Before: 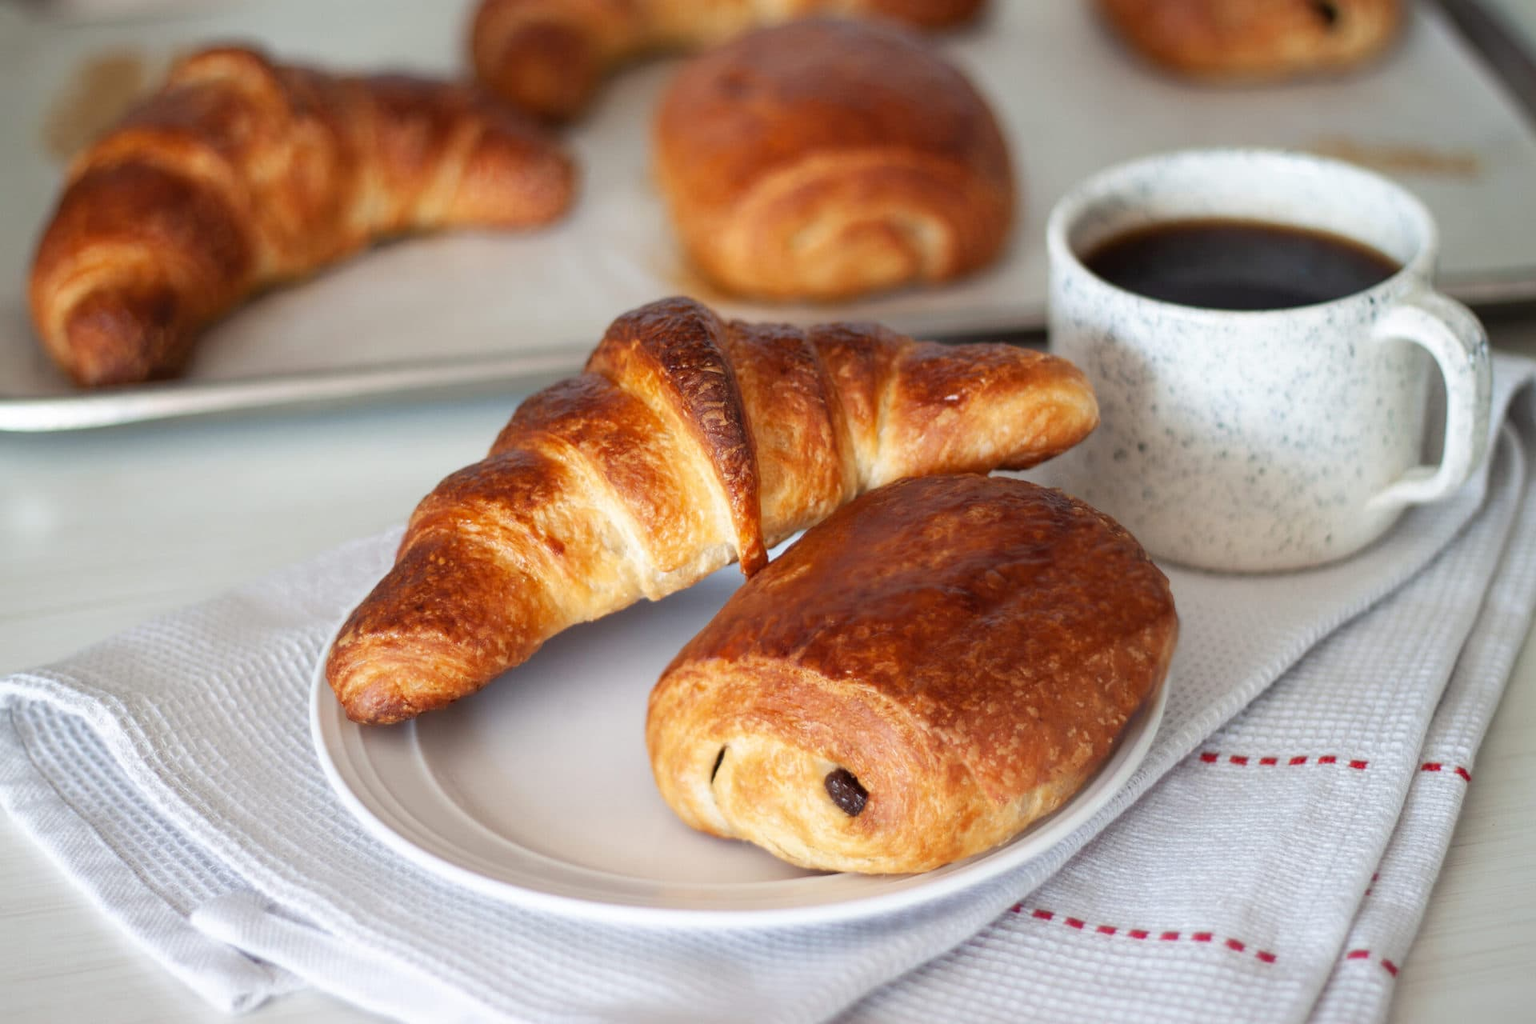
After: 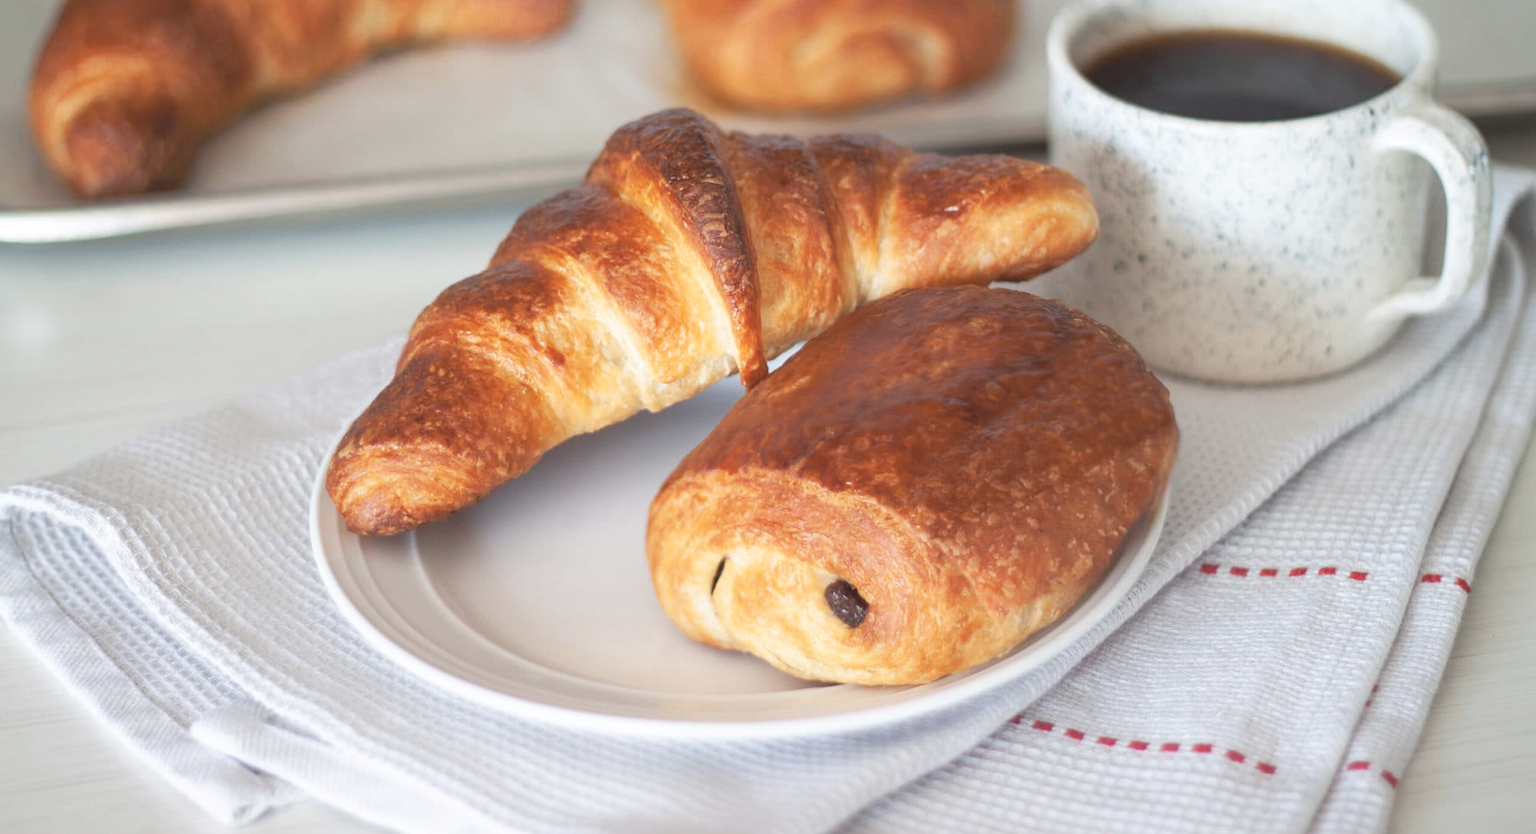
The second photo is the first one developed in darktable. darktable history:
tone curve: curves: ch0 [(0, 0) (0.003, 0.144) (0.011, 0.149) (0.025, 0.159) (0.044, 0.183) (0.069, 0.207) (0.1, 0.236) (0.136, 0.269) (0.177, 0.303) (0.224, 0.339) (0.277, 0.38) (0.335, 0.428) (0.399, 0.478) (0.468, 0.539) (0.543, 0.604) (0.623, 0.679) (0.709, 0.755) (0.801, 0.836) (0.898, 0.918) (1, 1)], preserve colors none
crop and rotate: top 18.507%
